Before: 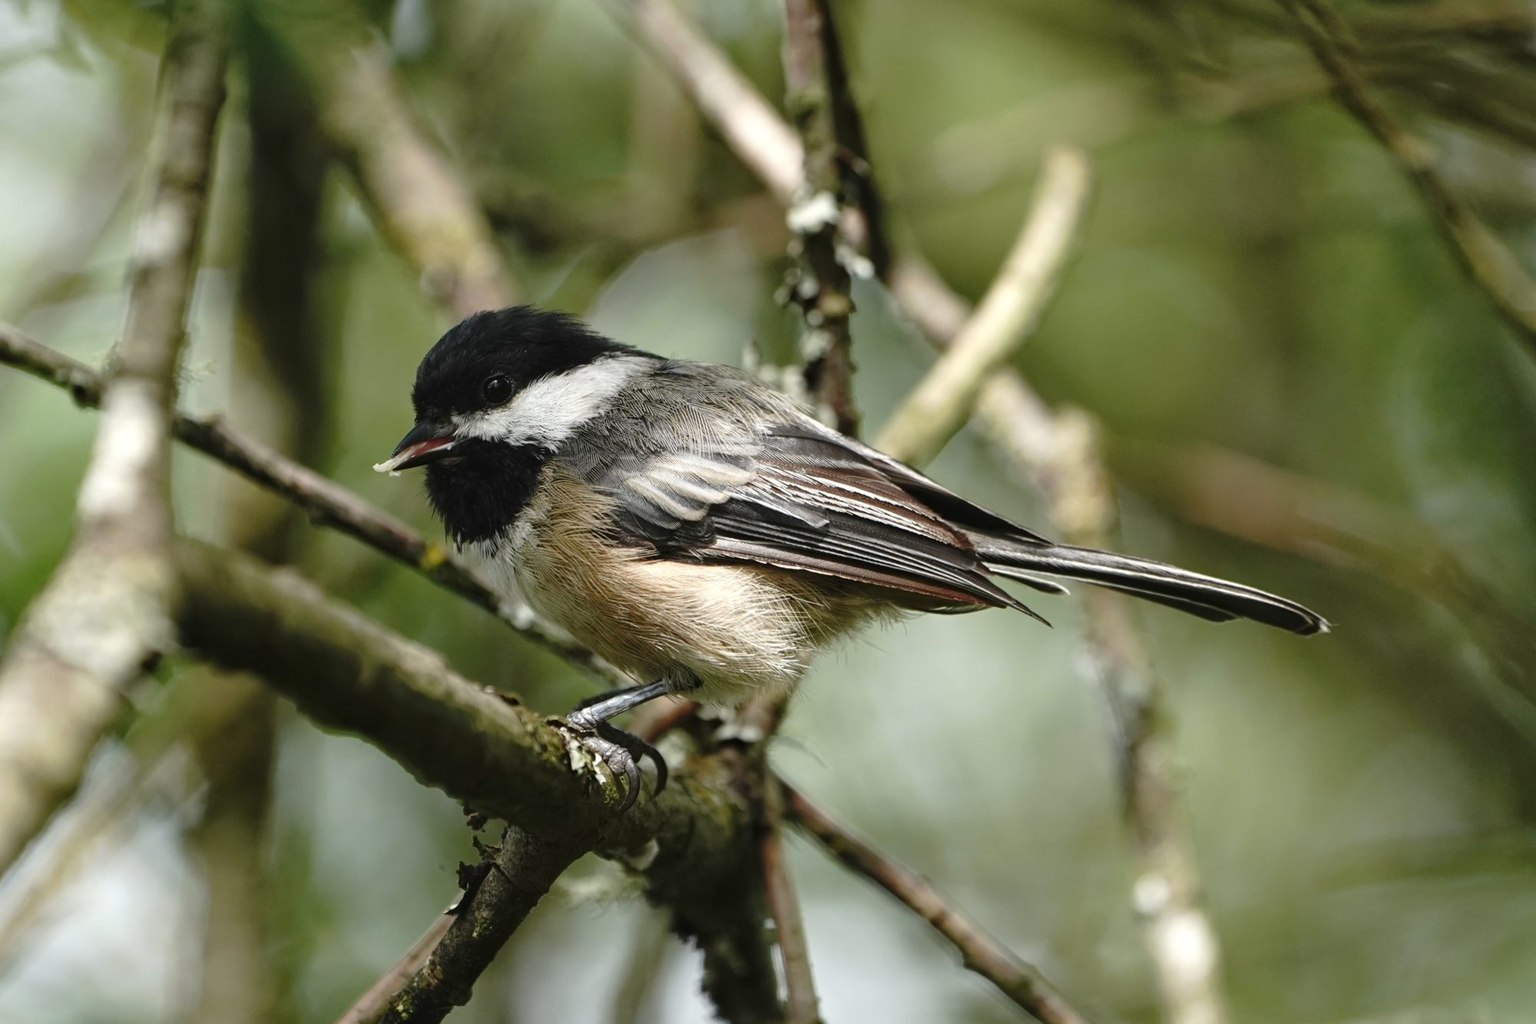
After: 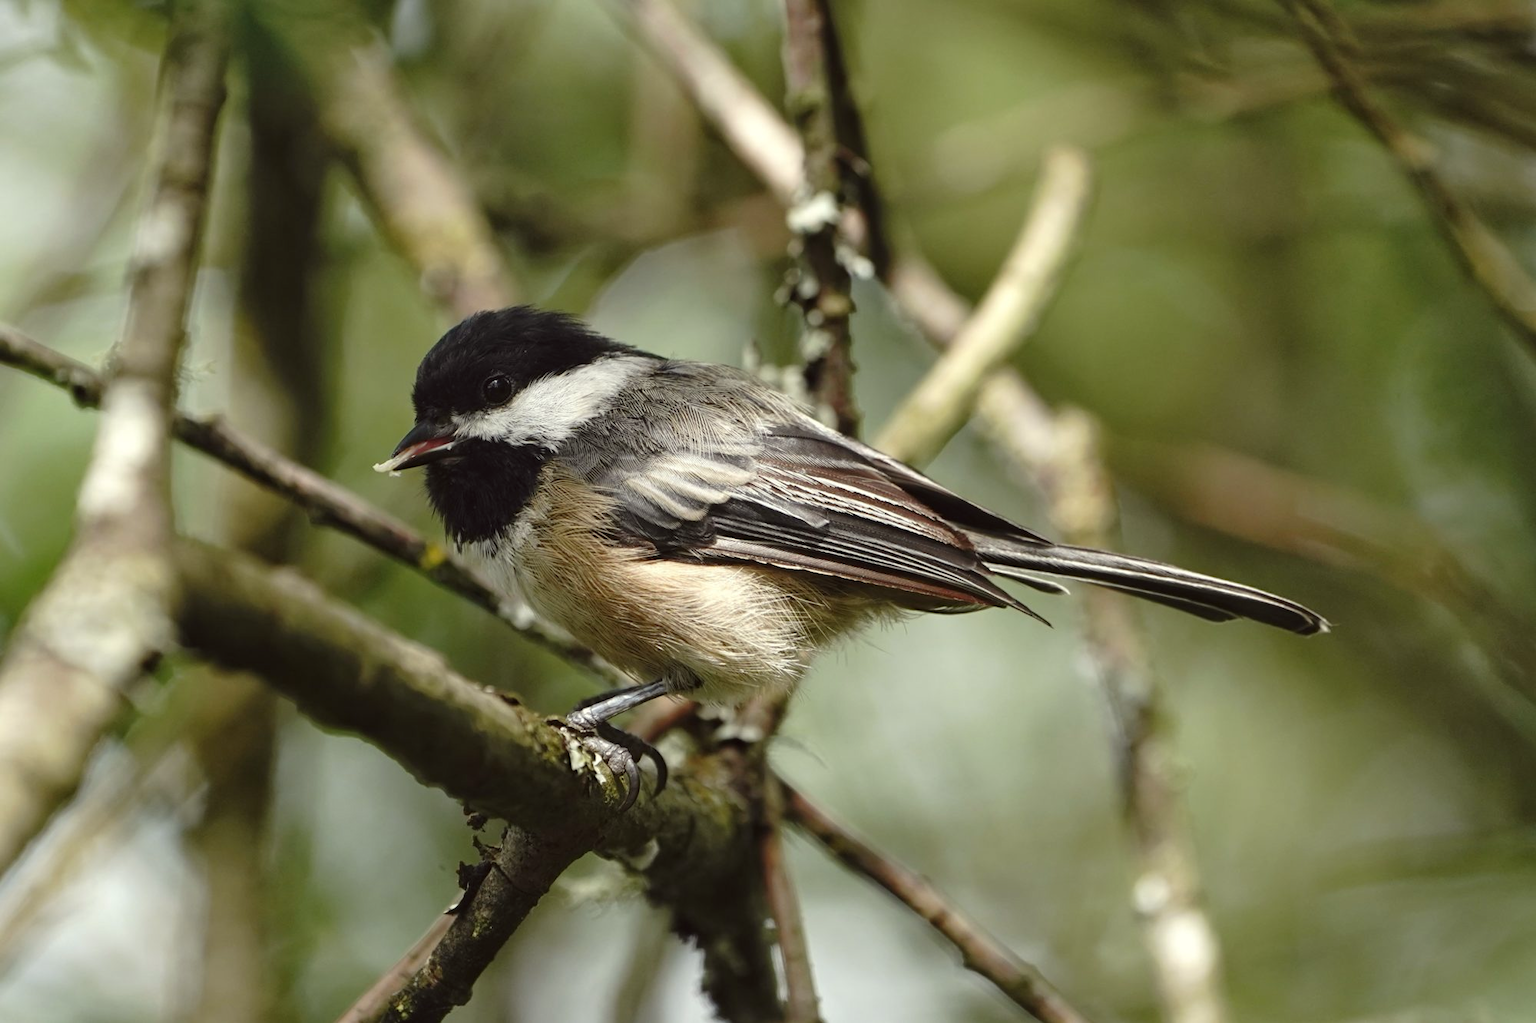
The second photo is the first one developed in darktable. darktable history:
color correction: highlights a* -1.19, highlights b* 4.63, shadows a* 3.55
shadows and highlights: shadows 25.34, highlights -25.17
